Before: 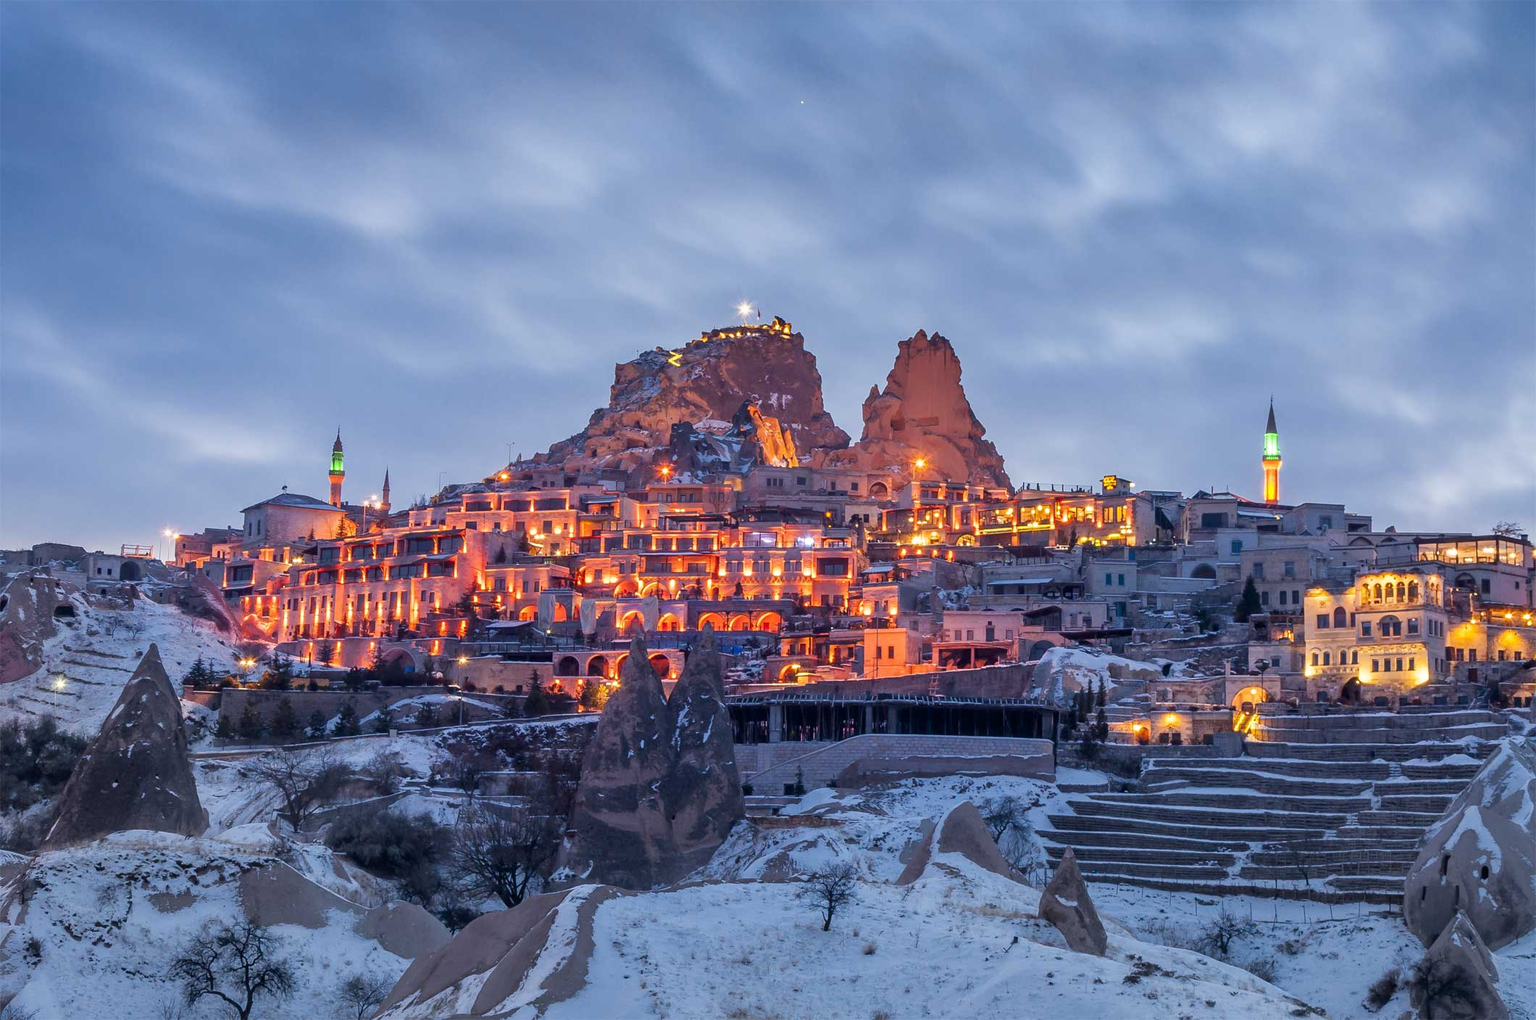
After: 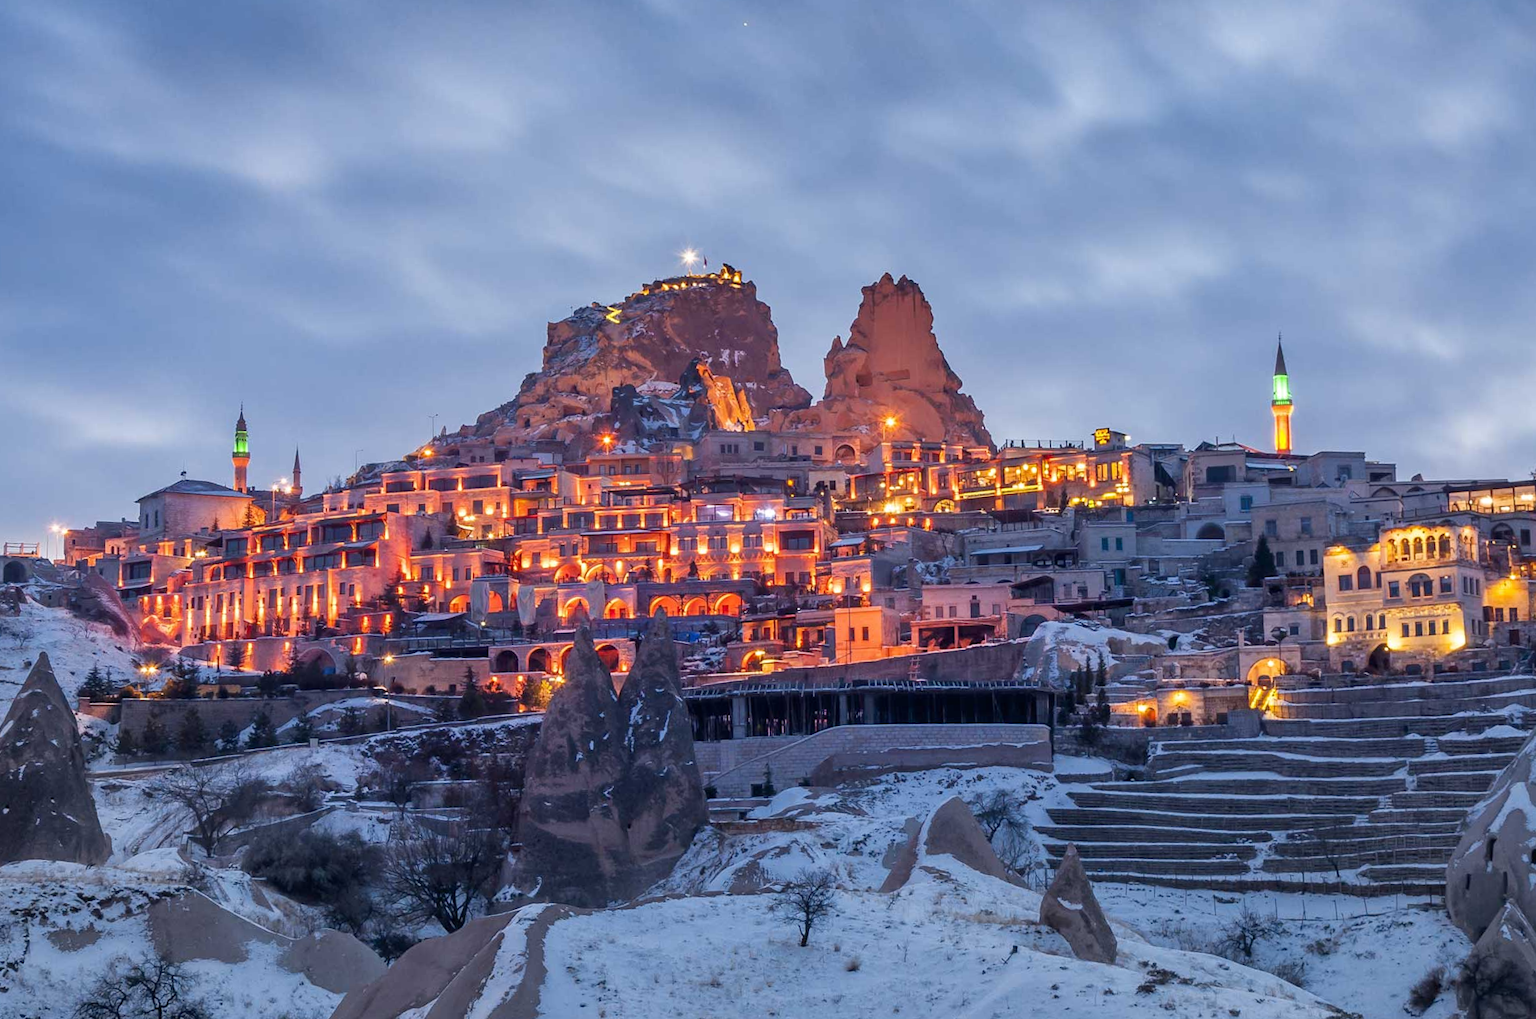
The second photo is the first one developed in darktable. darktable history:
crop and rotate: angle 1.96°, left 5.673%, top 5.673%
exposure: black level correction 0, compensate exposure bias true, compensate highlight preservation false
